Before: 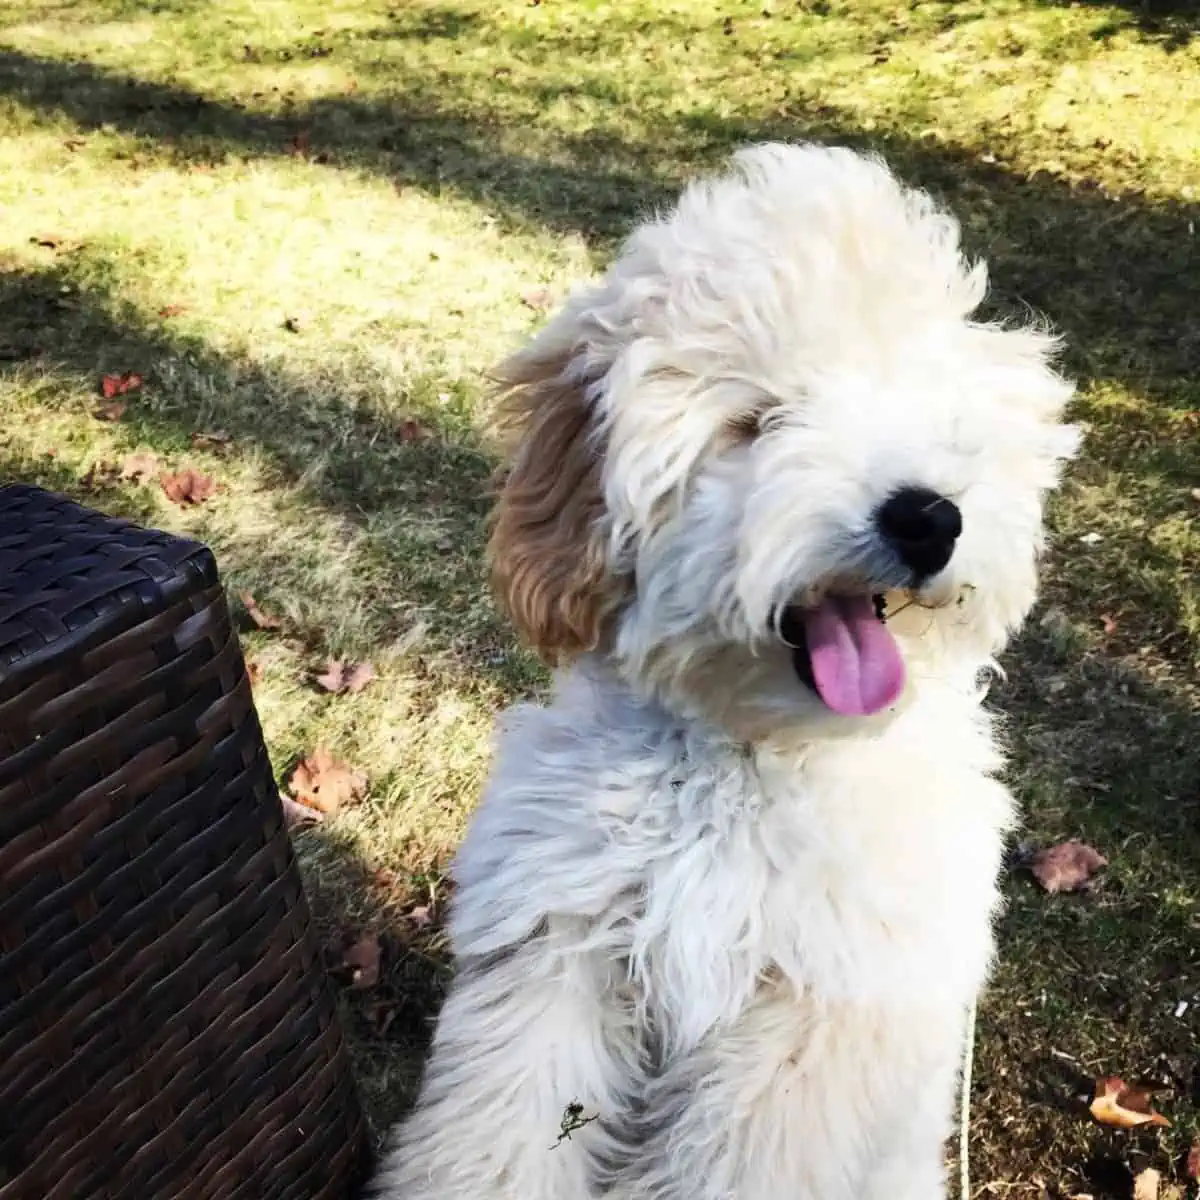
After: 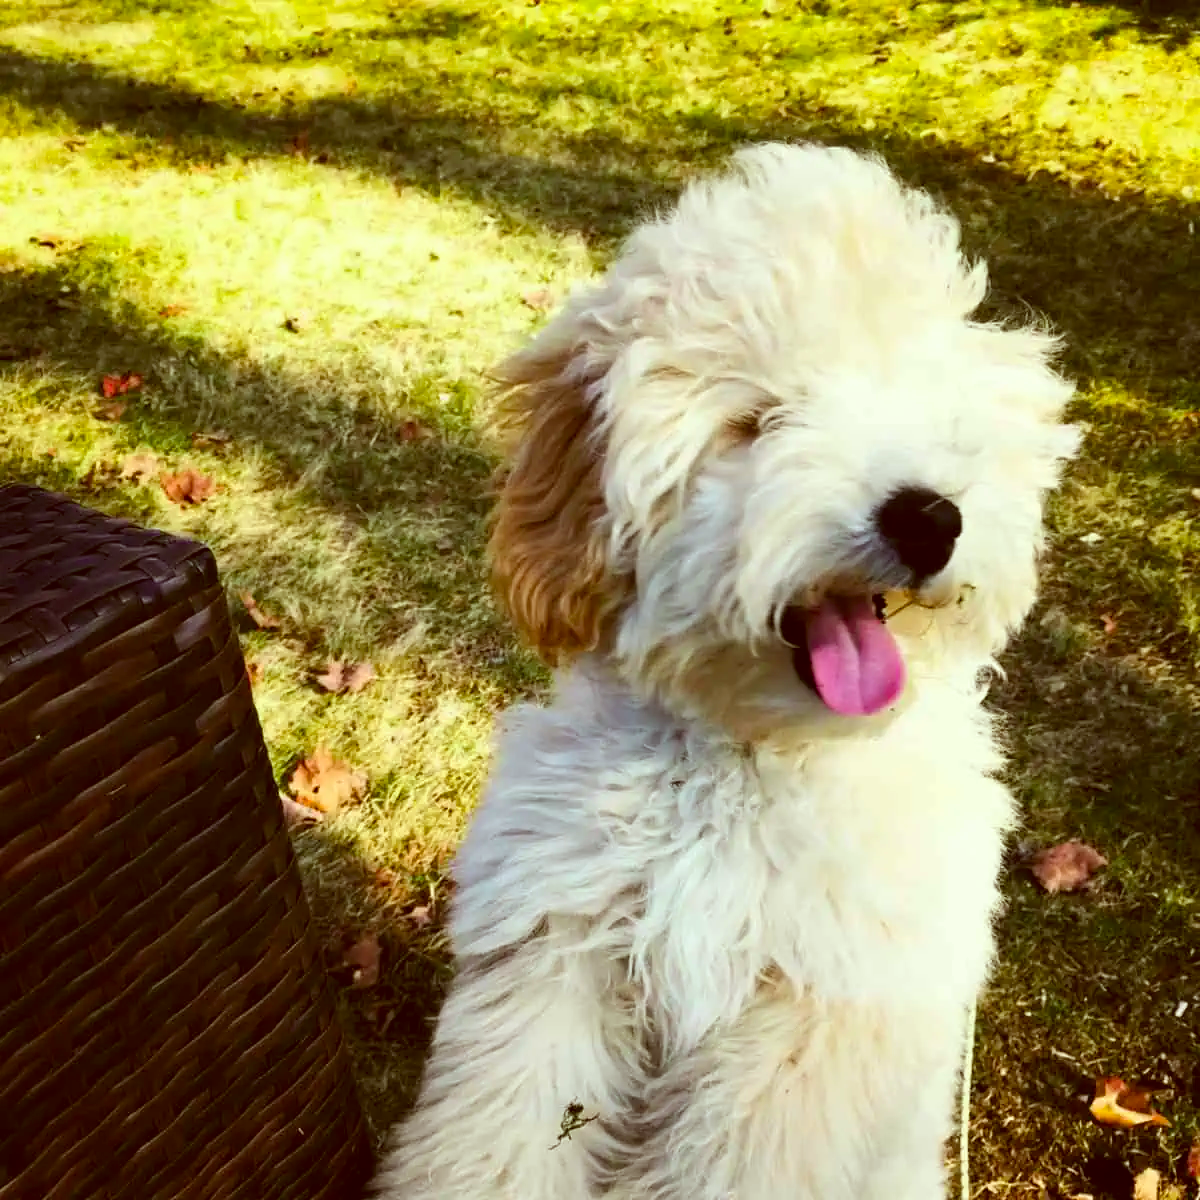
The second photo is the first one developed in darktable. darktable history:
color balance rgb: perceptual saturation grading › global saturation 29.67%, global vibrance 20%
color correction: highlights a* -6.1, highlights b* 9.27, shadows a* 10.88, shadows b* 23.66
